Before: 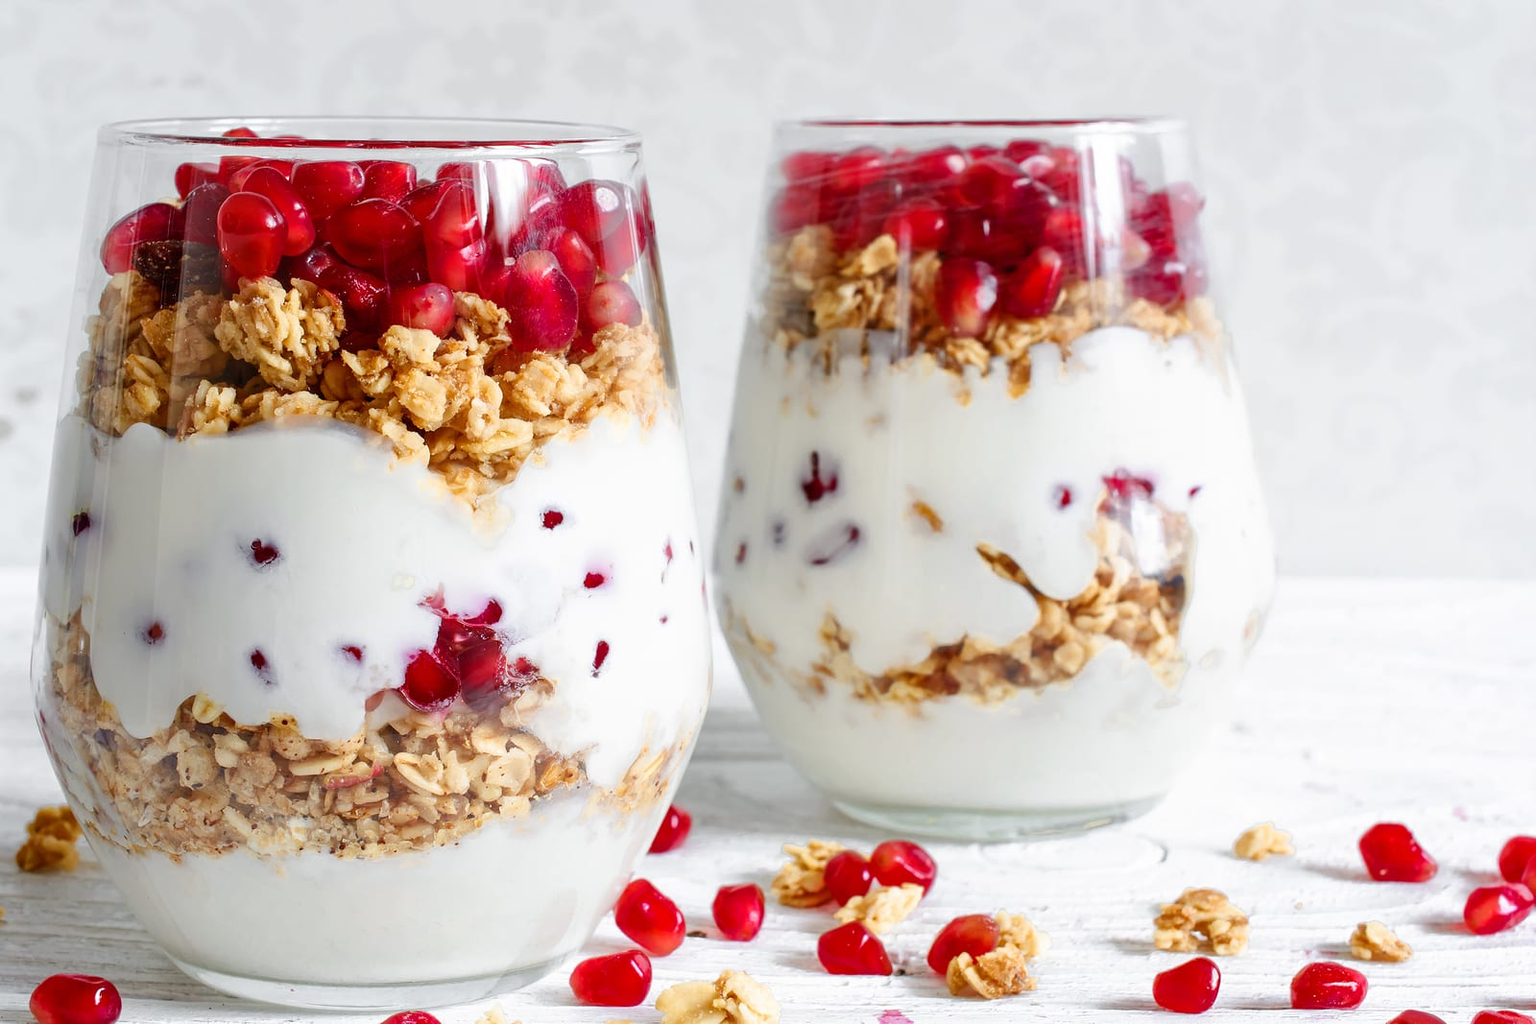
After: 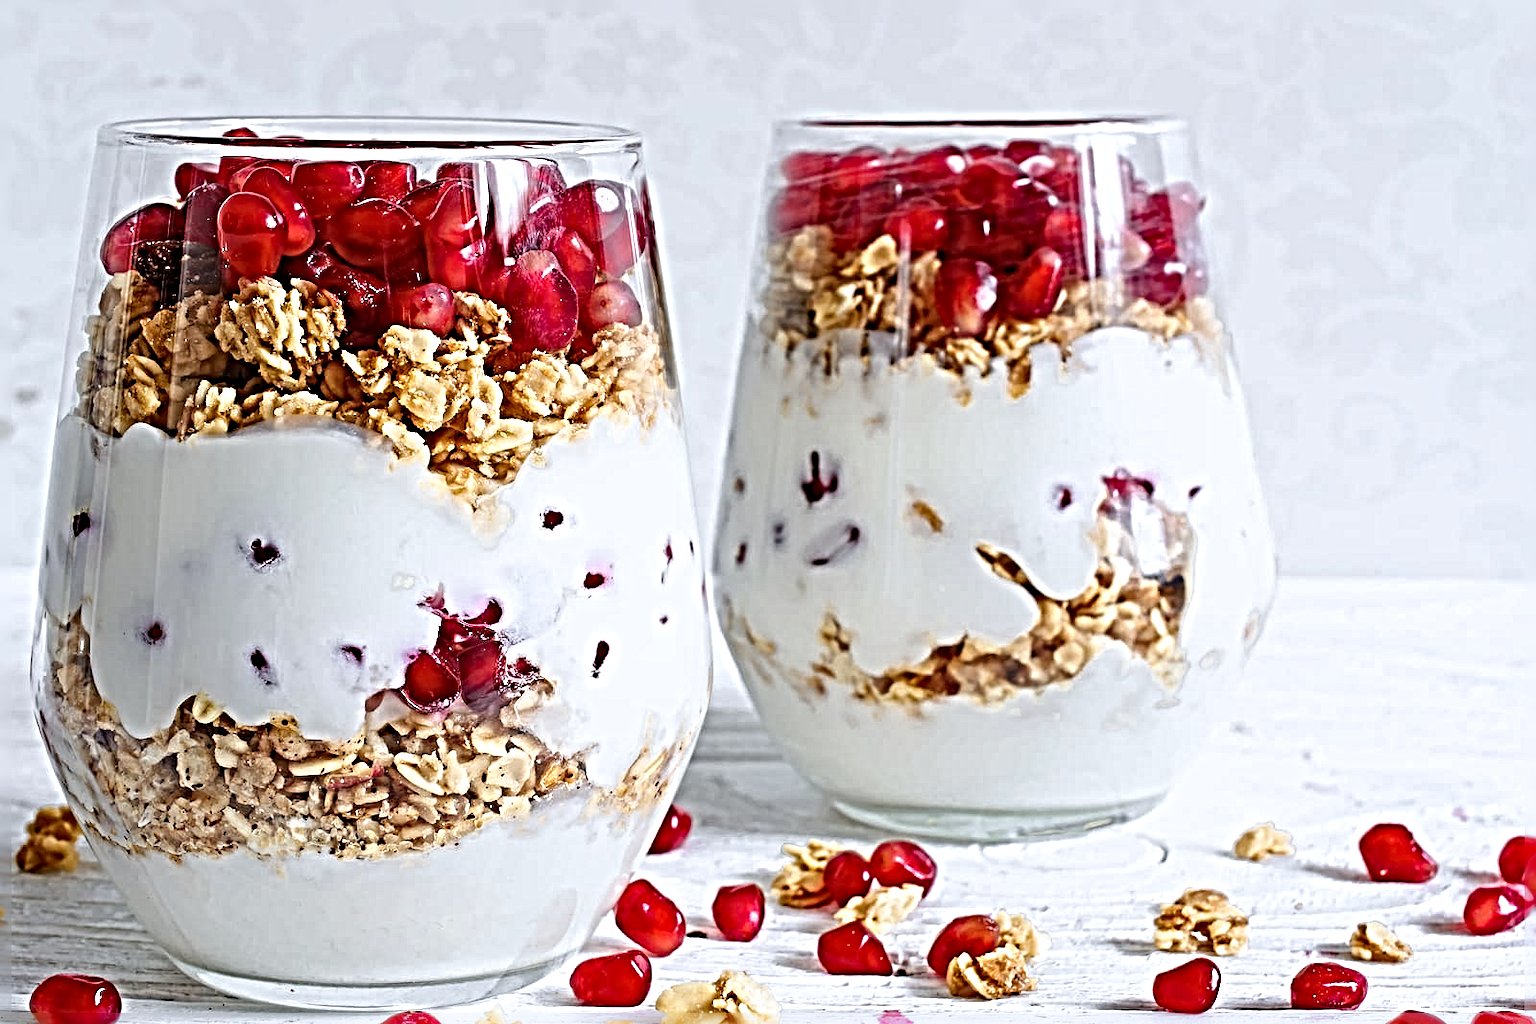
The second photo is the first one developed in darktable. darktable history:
white balance: red 0.983, blue 1.036
sharpen: radius 6.3, amount 1.8, threshold 0
